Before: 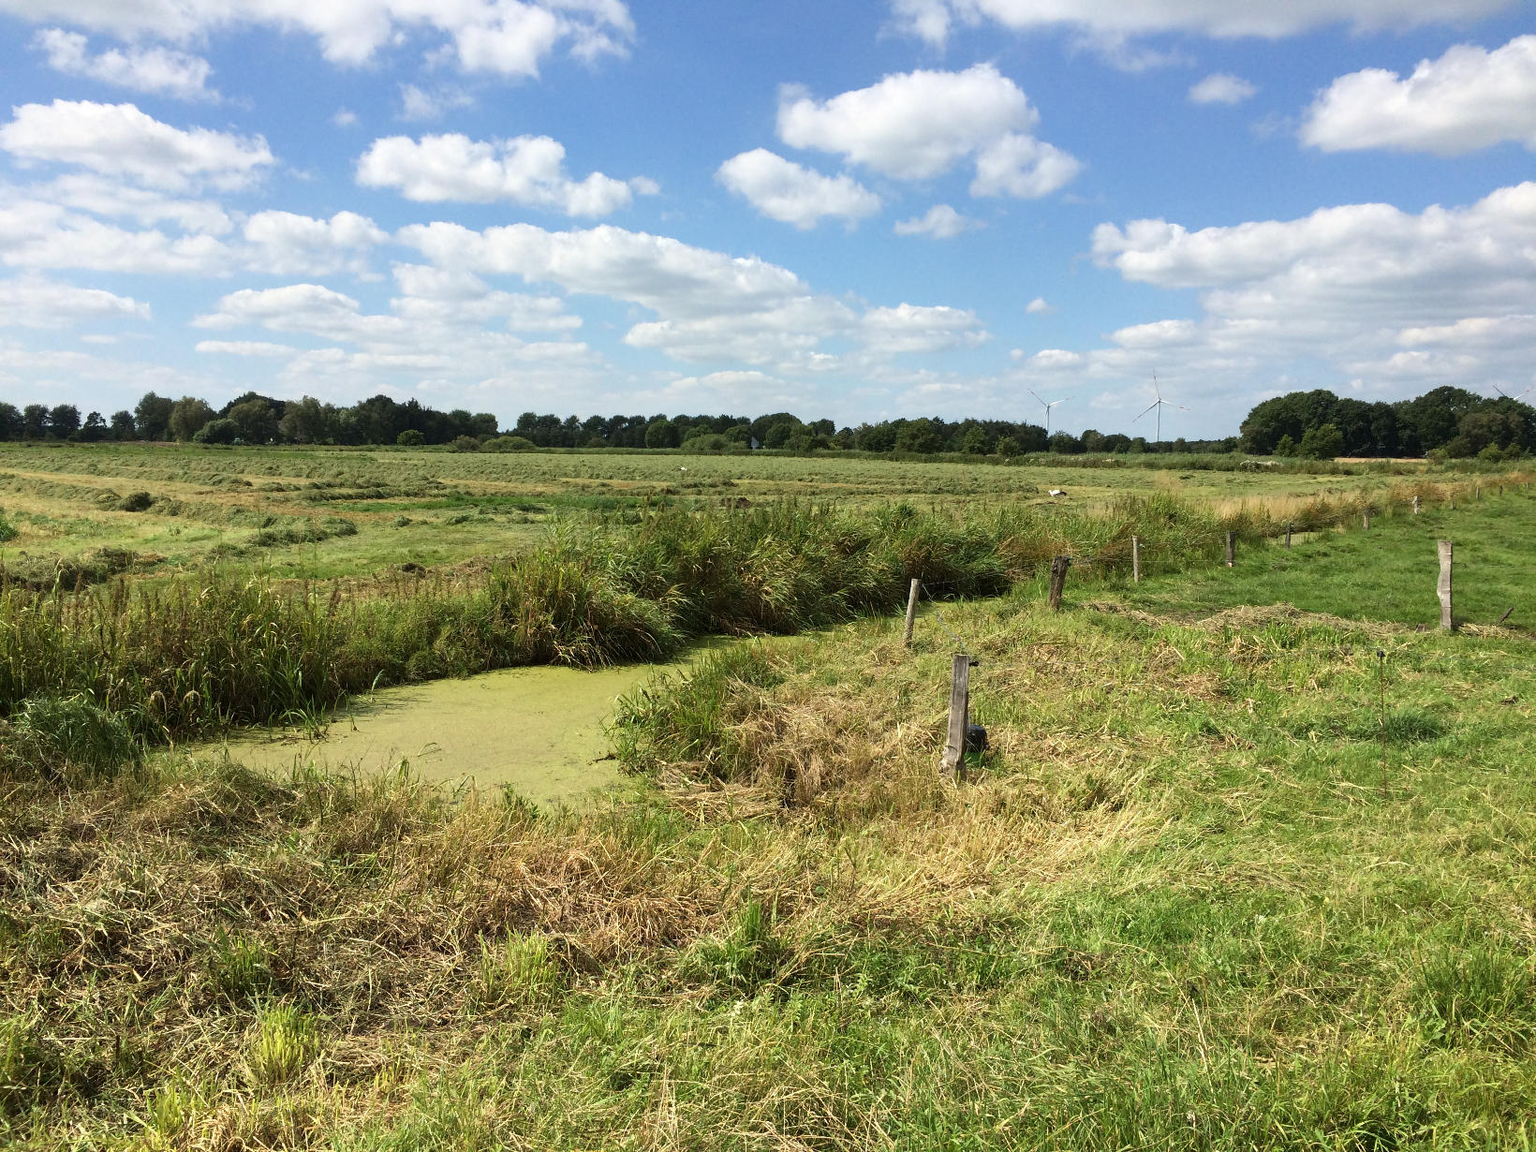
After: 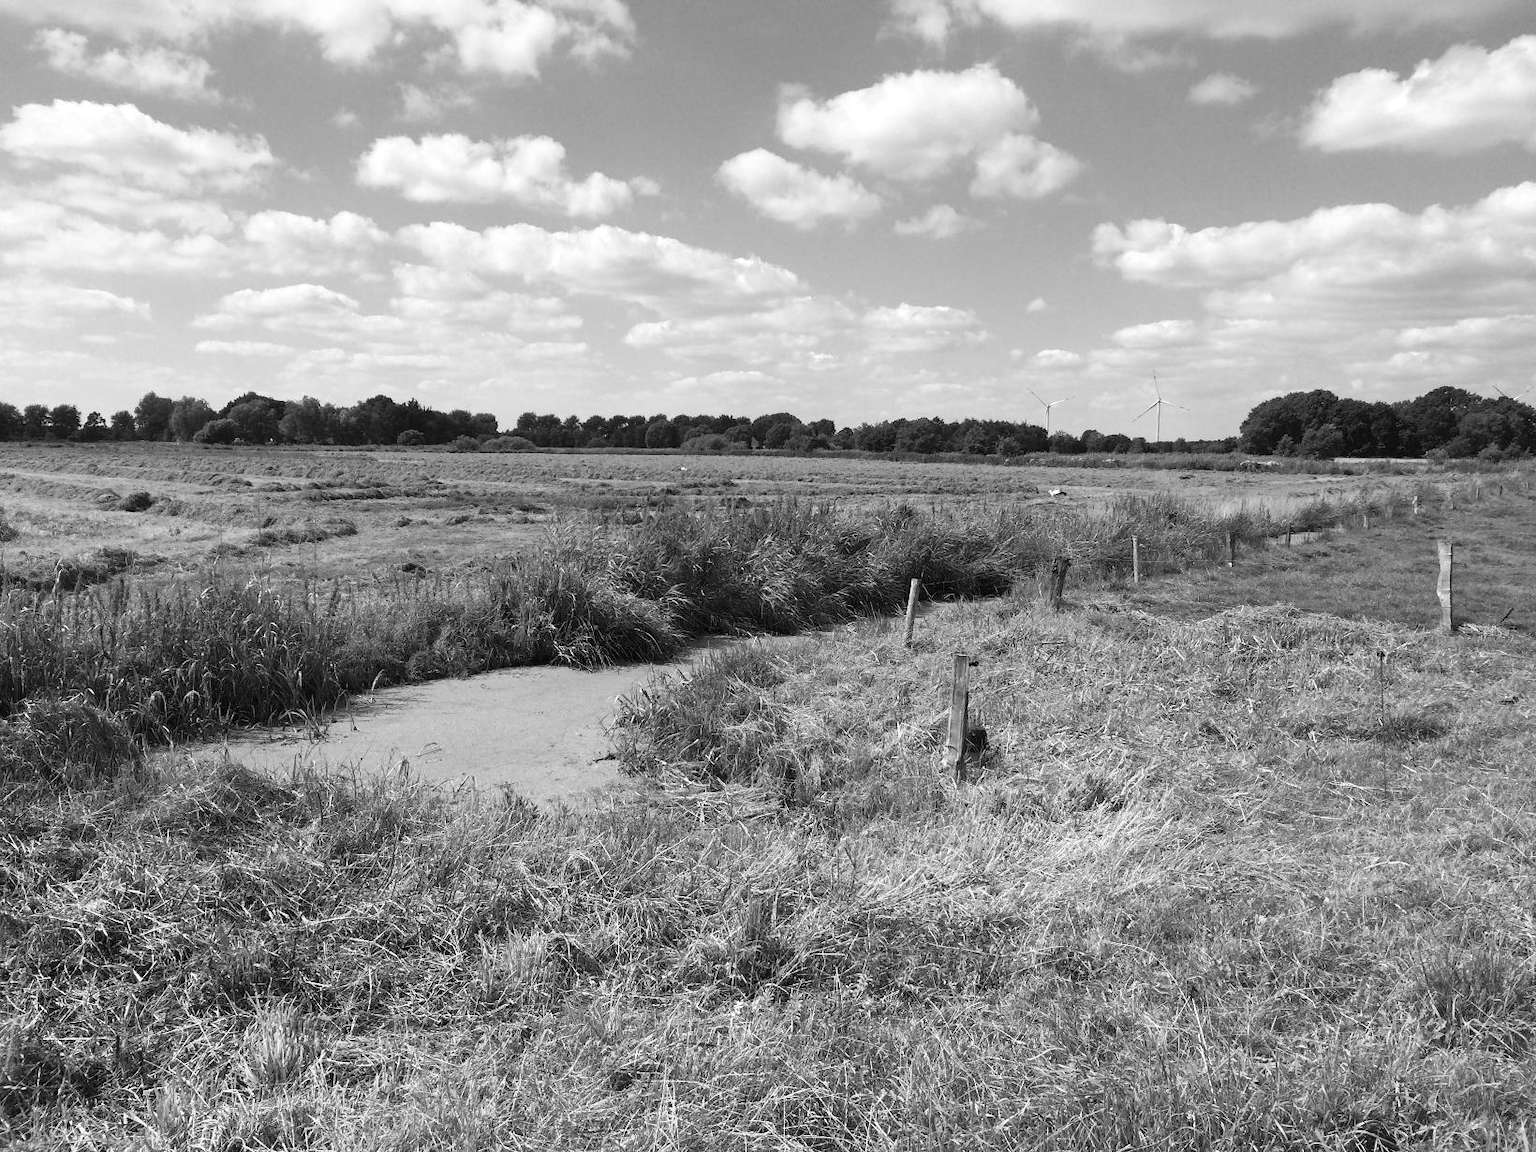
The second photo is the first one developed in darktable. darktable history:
exposure: exposure 0.081 EV, compensate highlight preservation false
monochrome: on, module defaults
color balance rgb: perceptual saturation grading › global saturation 20%, global vibrance 20%
